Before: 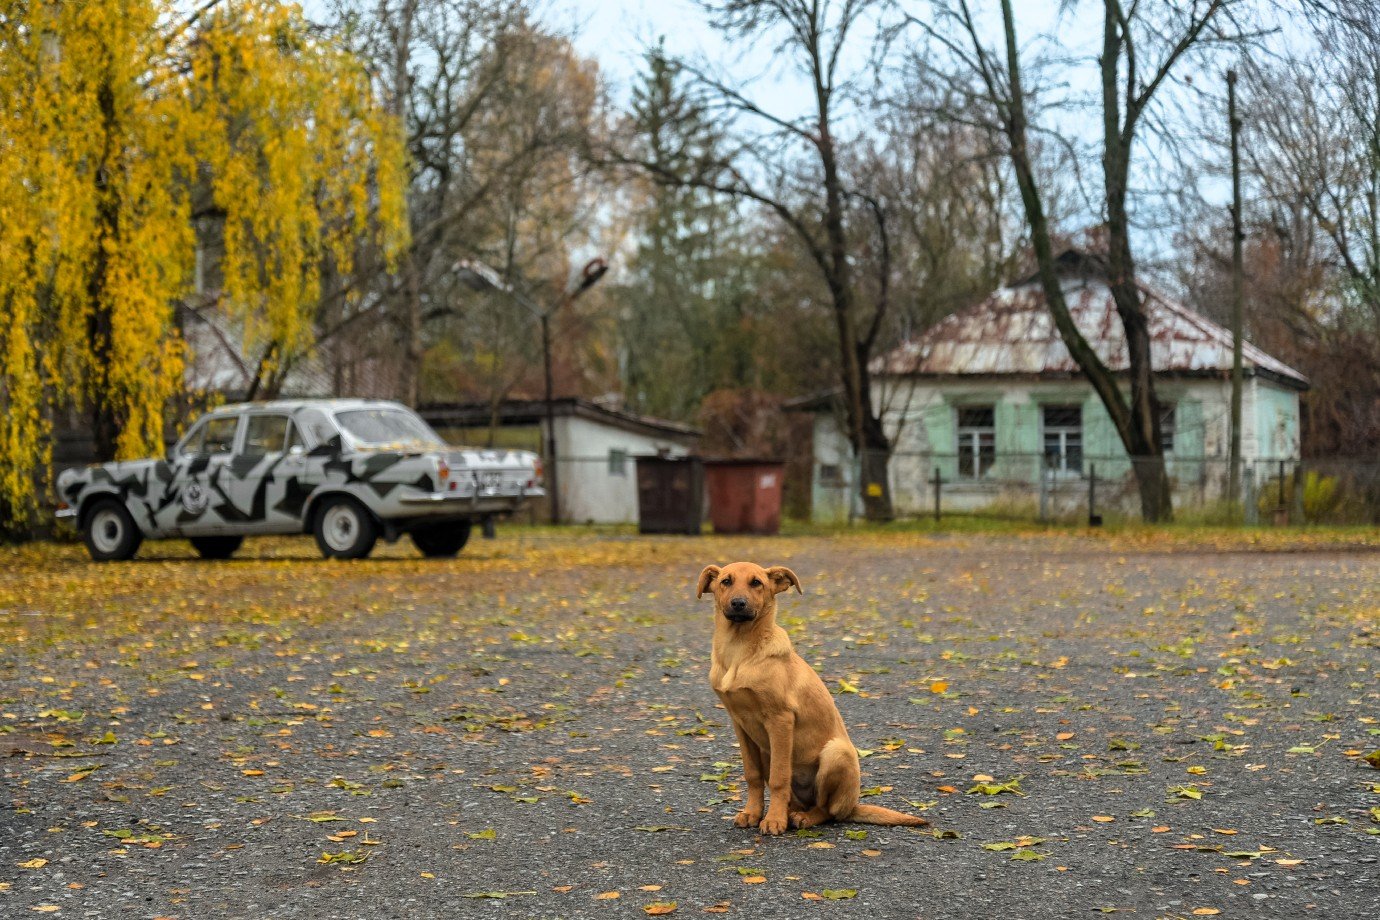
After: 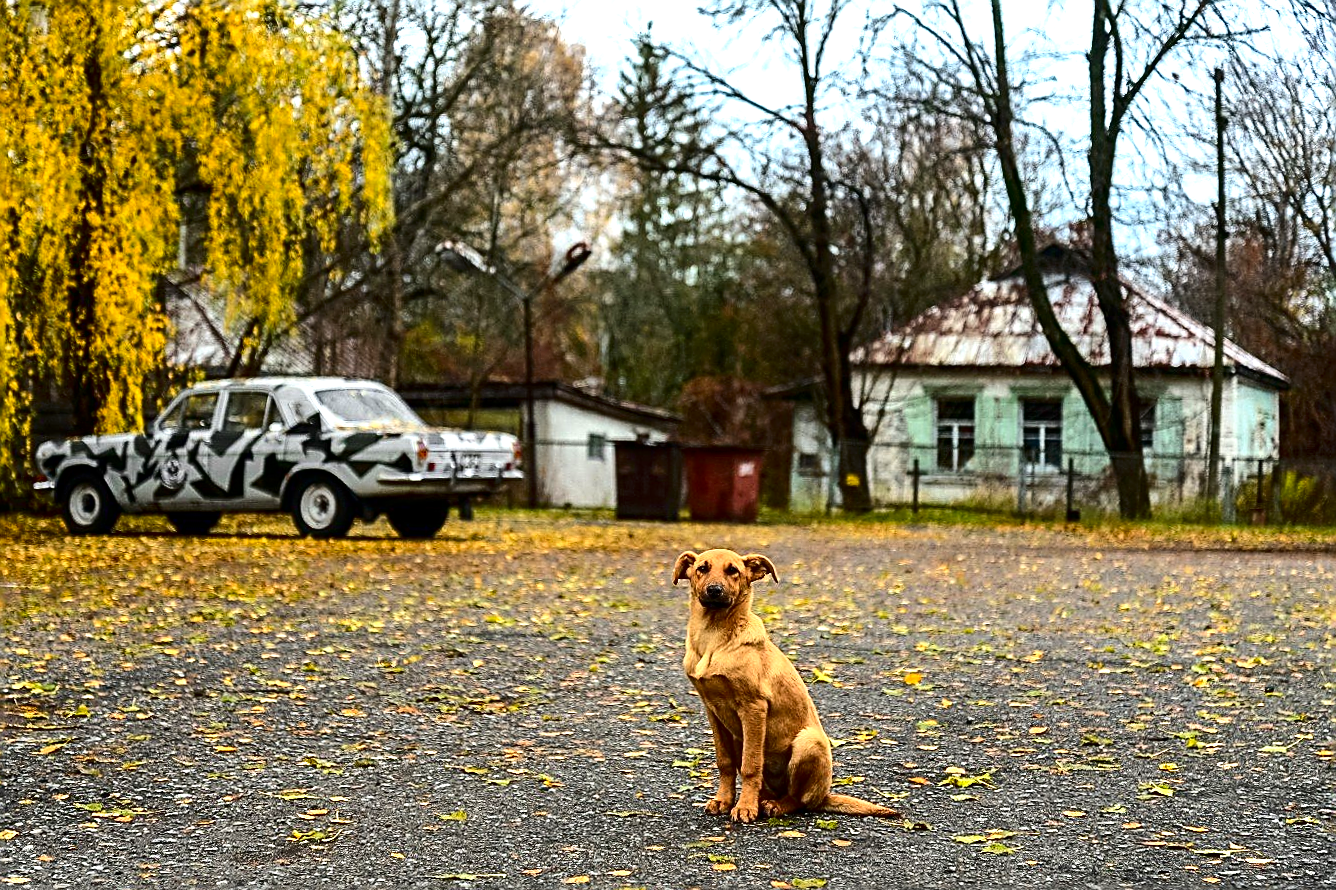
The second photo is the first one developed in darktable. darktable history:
exposure: exposure 0.637 EV, compensate highlight preservation false
contrast brightness saturation: contrast 0.235, brightness -0.222, saturation 0.147
crop and rotate: angle -1.26°
sharpen: amount 1.01
